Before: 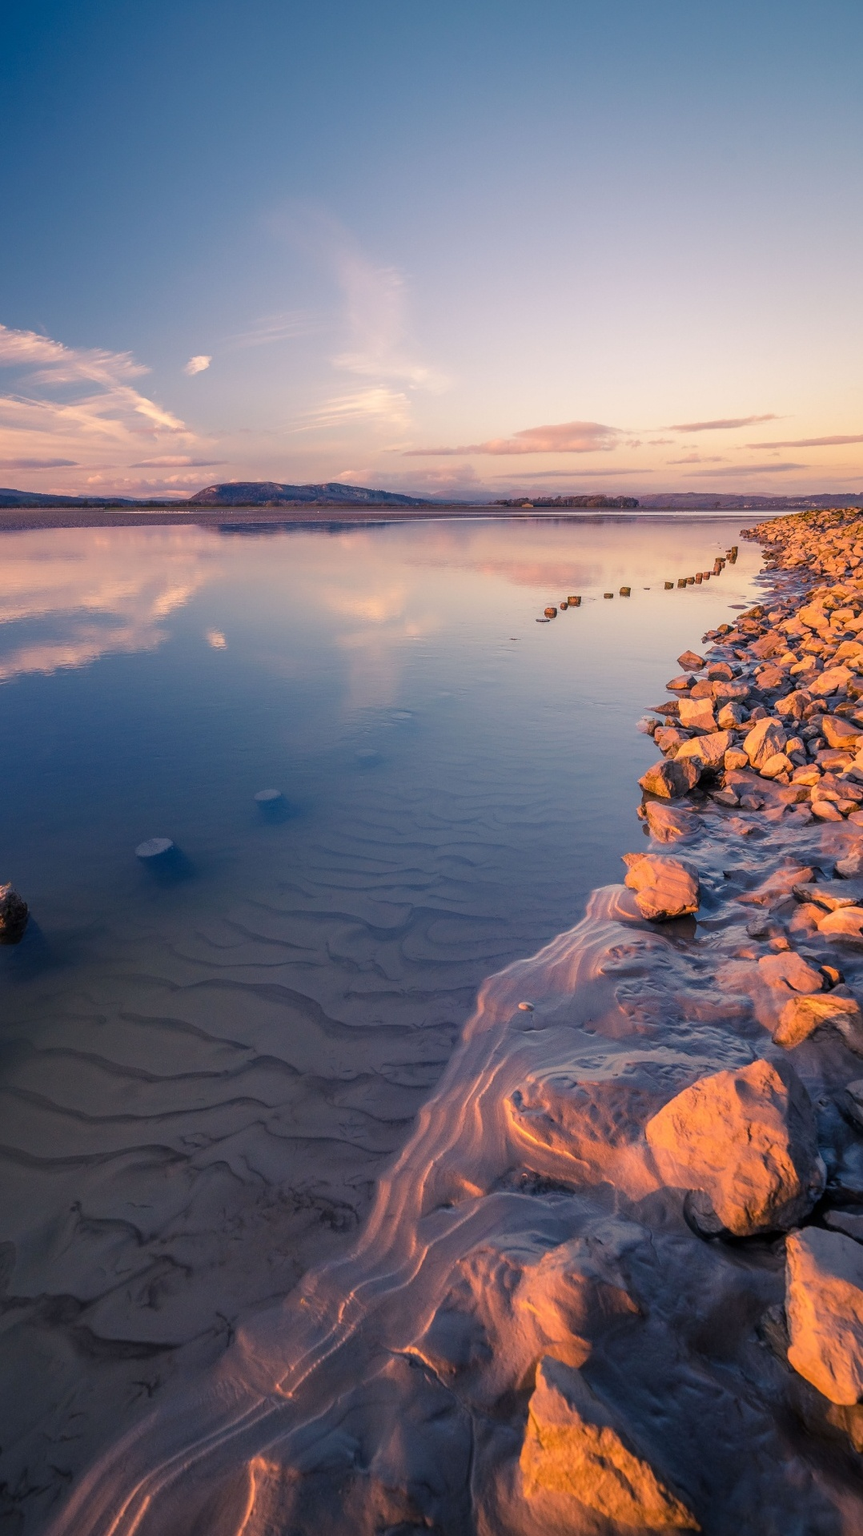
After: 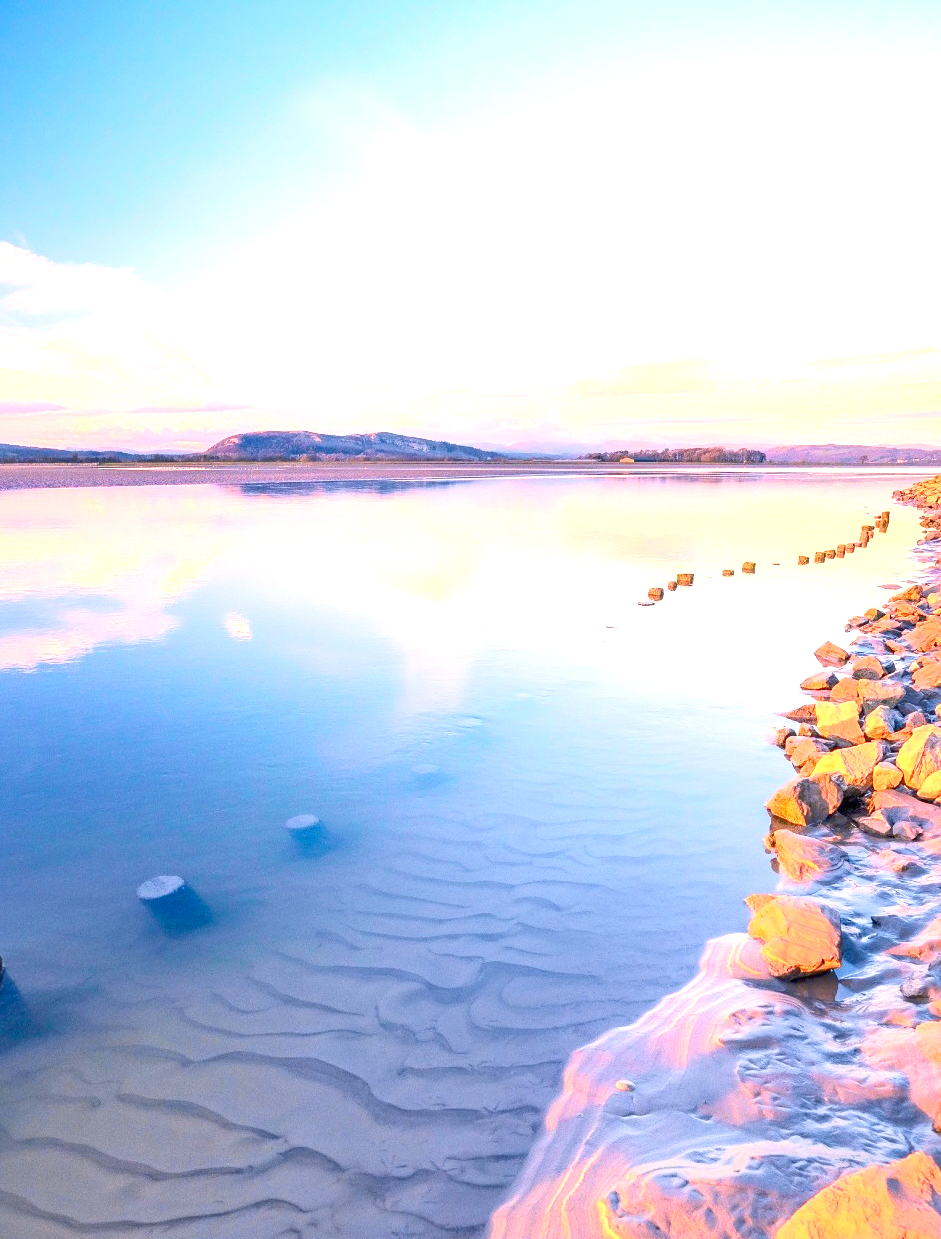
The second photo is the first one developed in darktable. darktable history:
crop: left 2.991%, top 8.928%, right 9.654%, bottom 26.465%
exposure: black level correction 0.001, exposure 1.868 EV, compensate exposure bias true, compensate highlight preservation false
tone curve: curves: ch0 [(0, 0.011) (0.139, 0.106) (0.295, 0.271) (0.499, 0.523) (0.739, 0.782) (0.857, 0.879) (1, 0.967)]; ch1 [(0, 0) (0.272, 0.249) (0.388, 0.385) (0.469, 0.456) (0.495, 0.497) (0.524, 0.518) (0.602, 0.623) (0.725, 0.779) (1, 1)]; ch2 [(0, 0) (0.125, 0.089) (0.353, 0.329) (0.443, 0.408) (0.502, 0.499) (0.548, 0.549) (0.608, 0.635) (1, 1)], color space Lab, independent channels, preserve colors none
tone equalizer: -7 EV 0.156 EV, -6 EV 0.583 EV, -5 EV 1.18 EV, -4 EV 1.31 EV, -3 EV 1.13 EV, -2 EV 0.6 EV, -1 EV 0.145 EV
